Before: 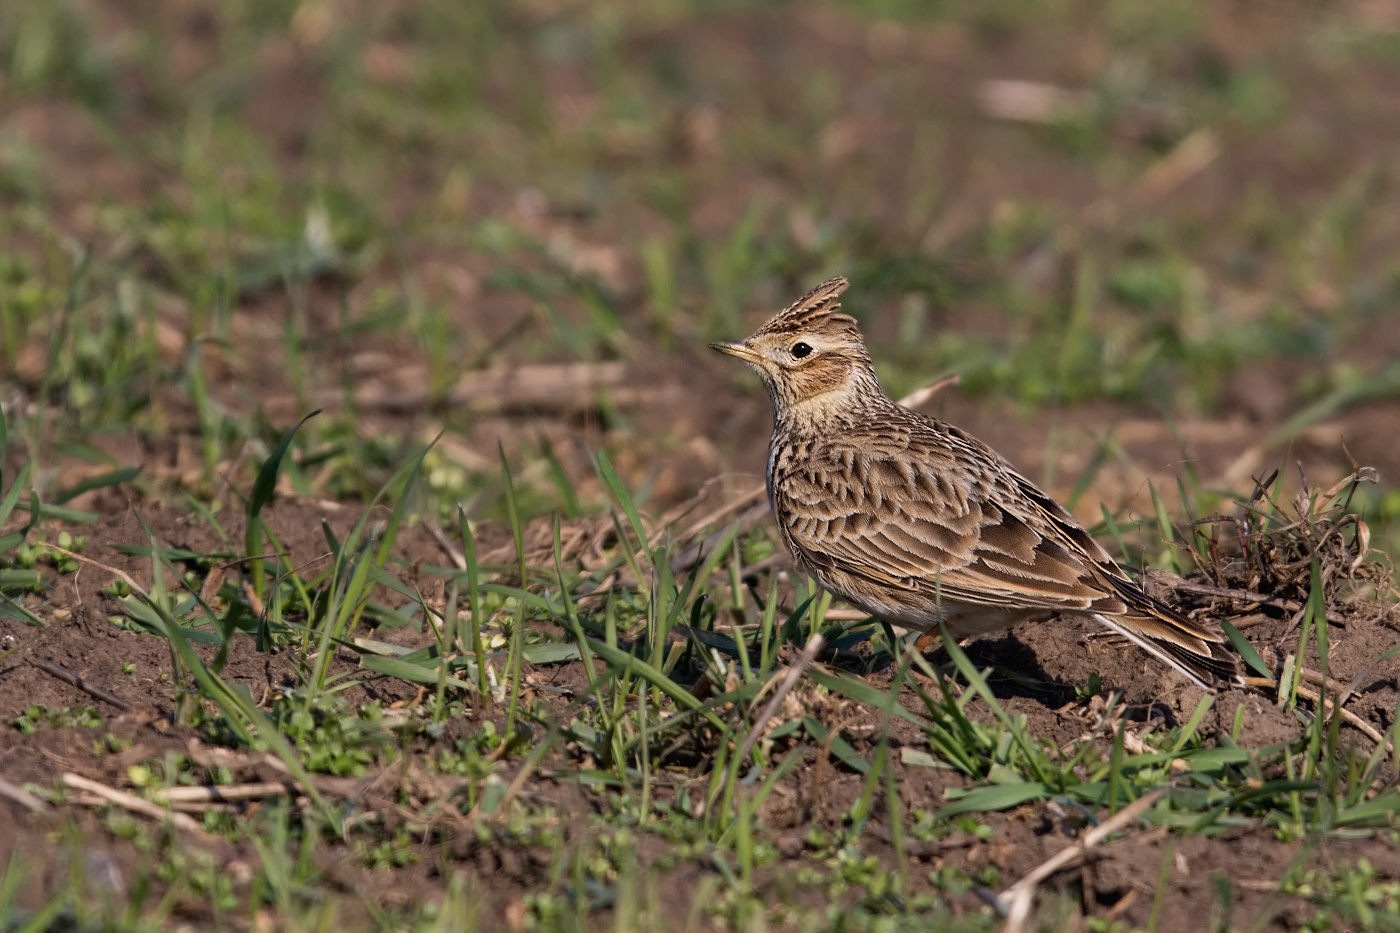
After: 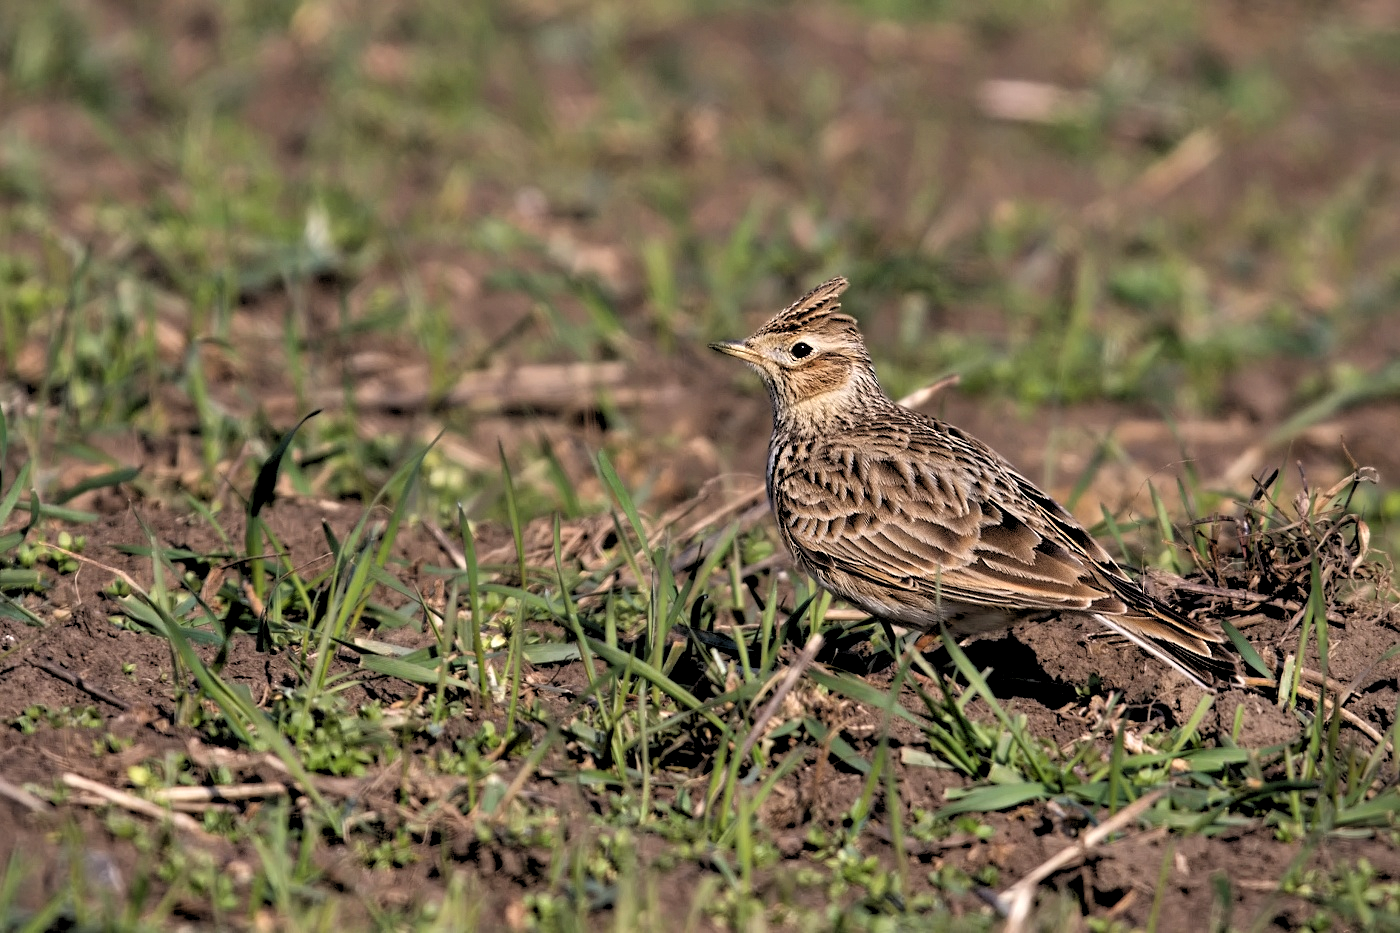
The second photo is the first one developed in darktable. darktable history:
vignetting: fall-off start 97.23%, saturation -0.024, center (-0.033, -0.042), width/height ratio 1.179, unbound false
rgb levels: levels [[0.034, 0.472, 0.904], [0, 0.5, 1], [0, 0.5, 1]]
tone equalizer: -8 EV 1 EV, -7 EV 1 EV, -6 EV 1 EV, -5 EV 1 EV, -4 EV 1 EV, -3 EV 0.75 EV, -2 EV 0.5 EV, -1 EV 0.25 EV
